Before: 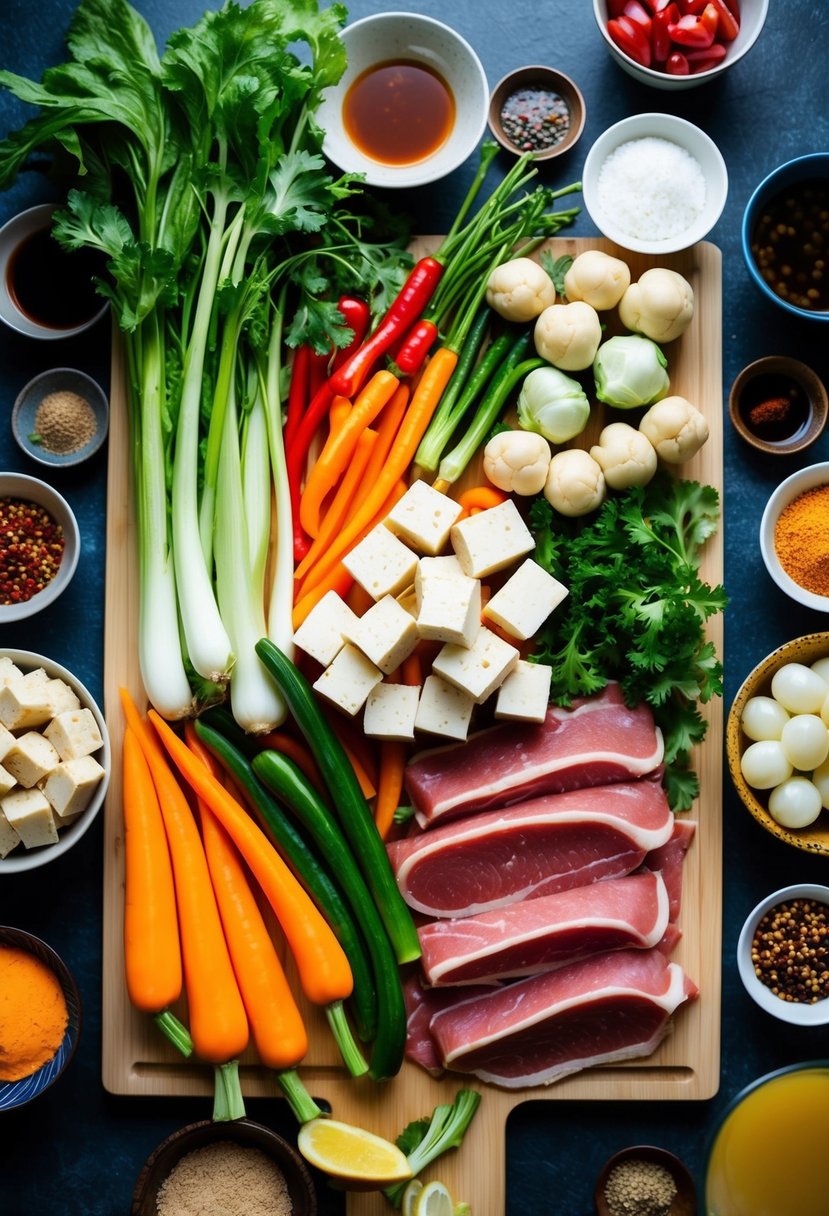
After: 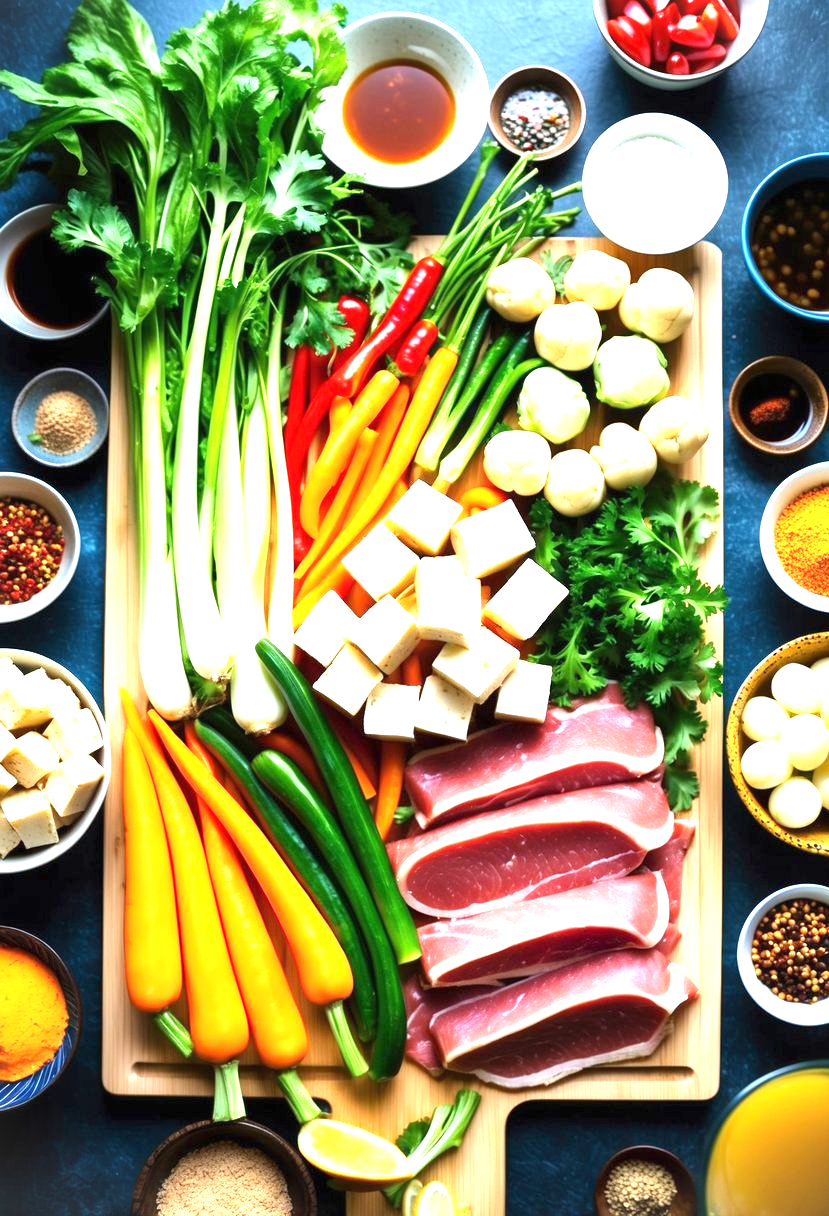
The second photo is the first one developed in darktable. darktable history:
exposure: black level correction 0, exposure 1.7 EV, compensate exposure bias true, compensate highlight preservation false
vignetting: fall-off start 100%, brightness 0.05, saturation 0
